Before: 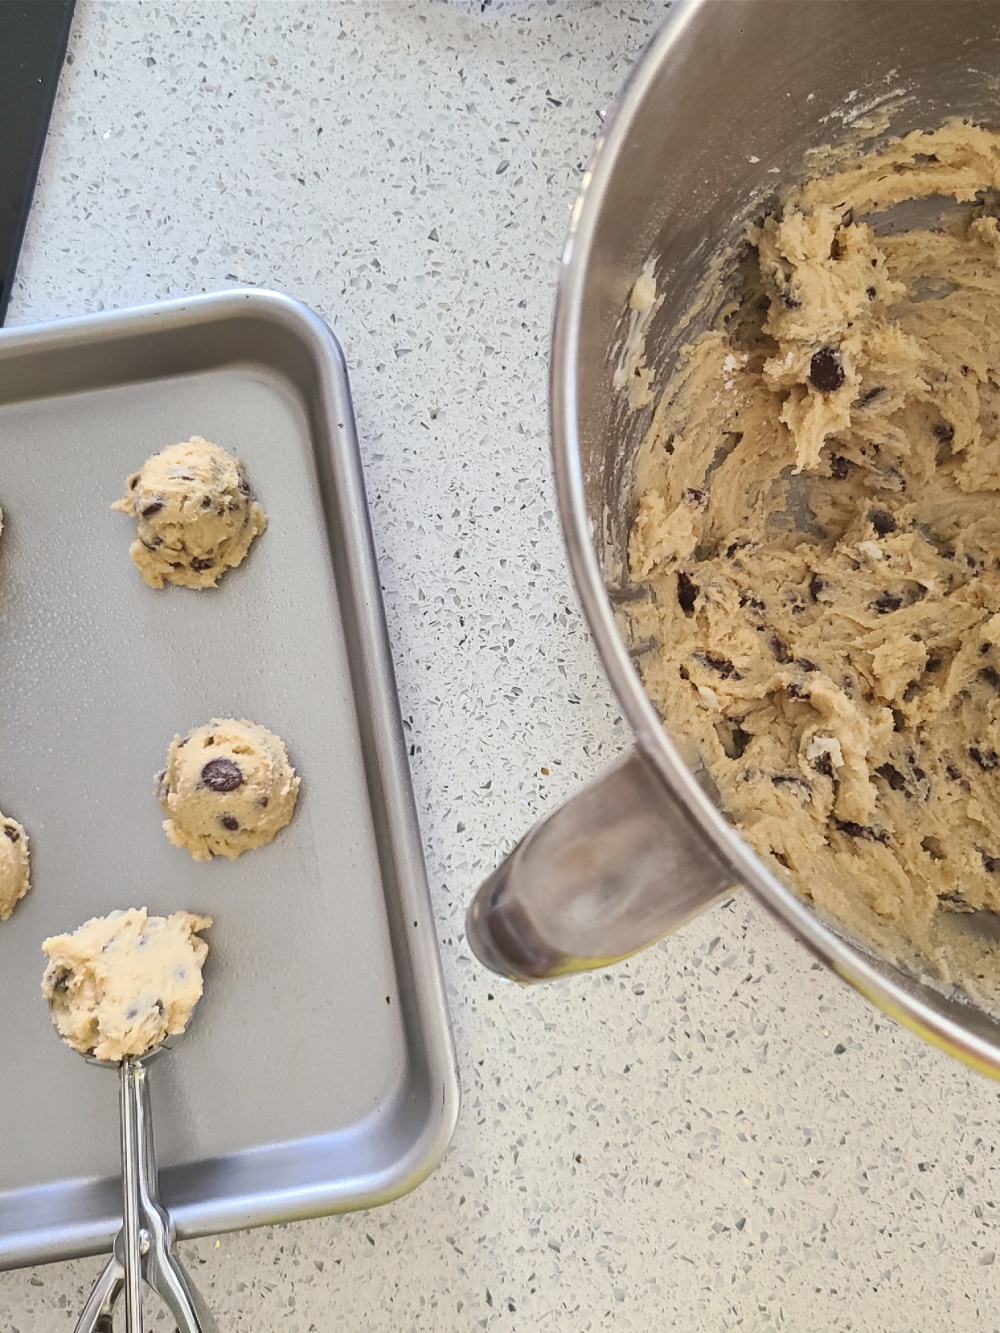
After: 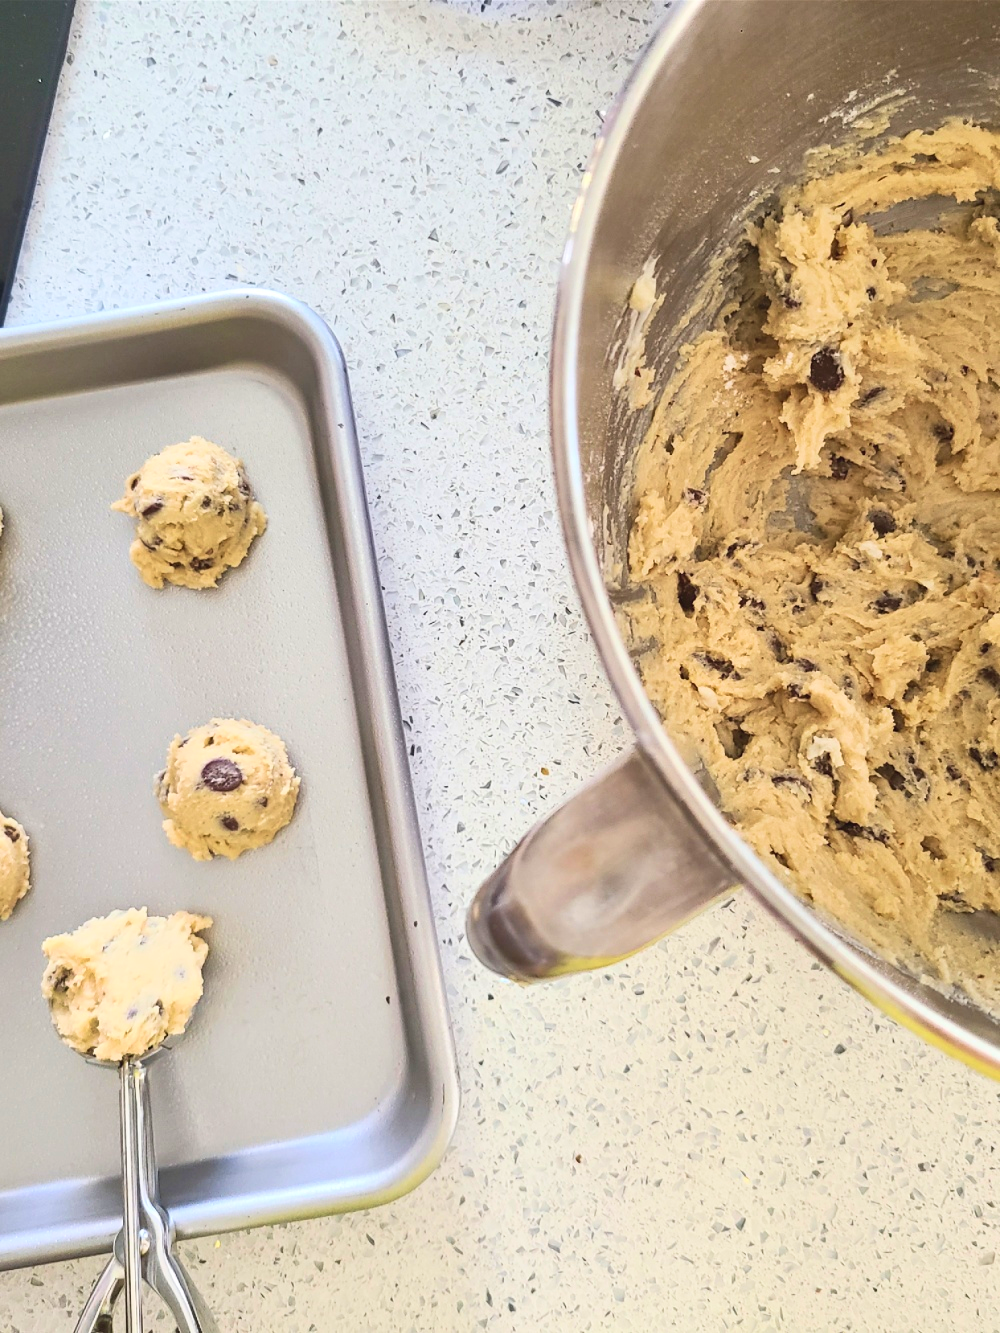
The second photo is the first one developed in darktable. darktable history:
velvia: on, module defaults
contrast brightness saturation: contrast 0.201, brightness 0.166, saturation 0.22
